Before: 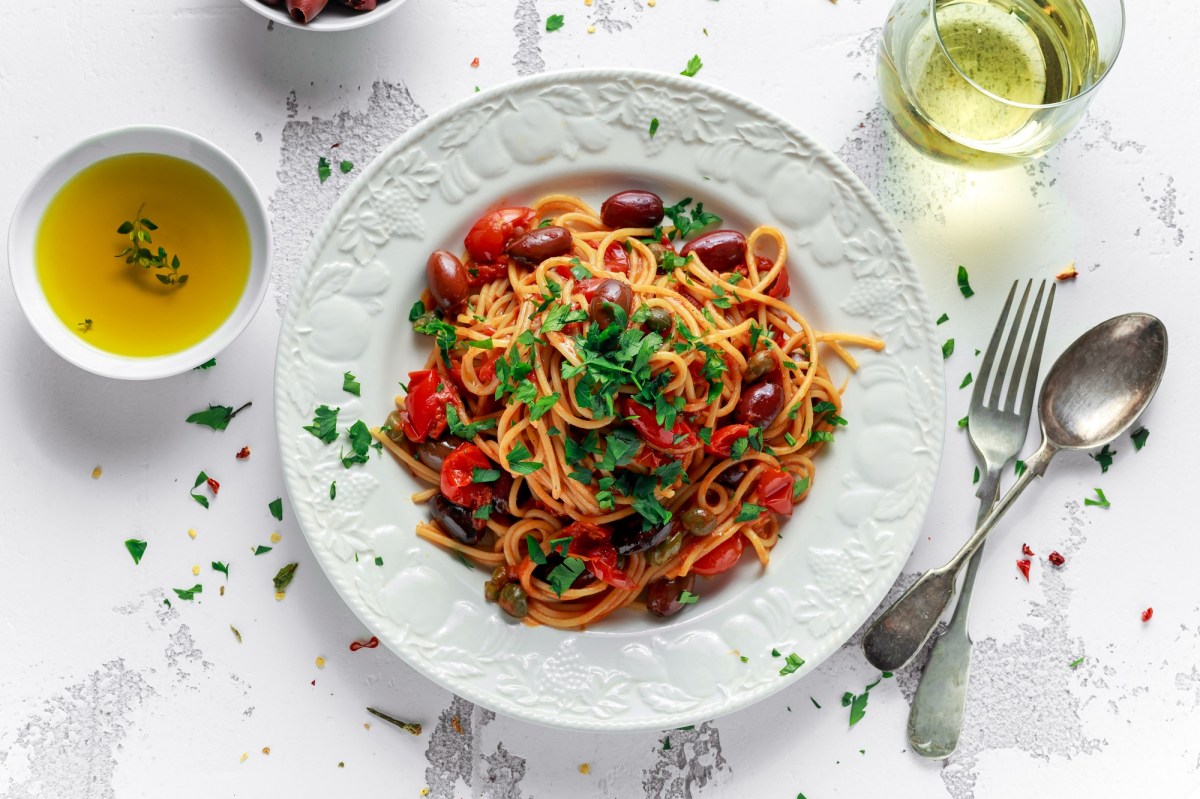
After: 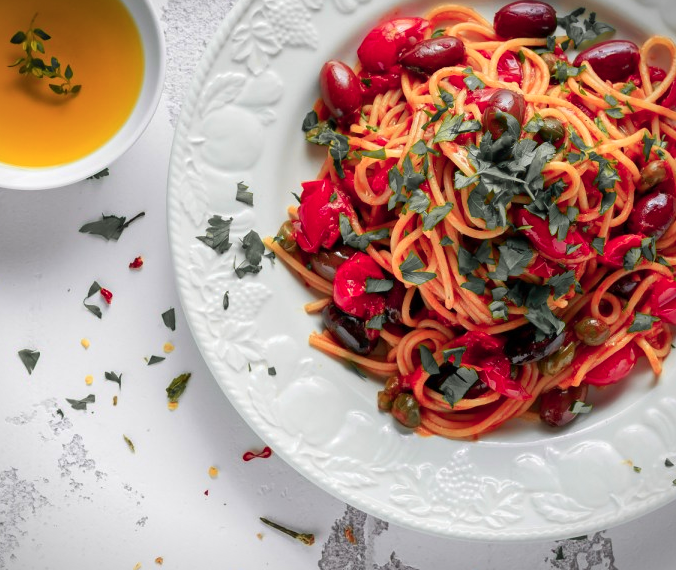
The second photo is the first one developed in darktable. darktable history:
vignetting: fall-off start 97.23%, saturation -0.024, center (-0.033, -0.042), width/height ratio 1.179, unbound false
color zones: curves: ch1 [(0.29, 0.492) (0.373, 0.185) (0.509, 0.481)]; ch2 [(0.25, 0.462) (0.749, 0.457)], mix 40.67%
crop: left 8.966%, top 23.852%, right 34.699%, bottom 4.703%
tone equalizer: on, module defaults
